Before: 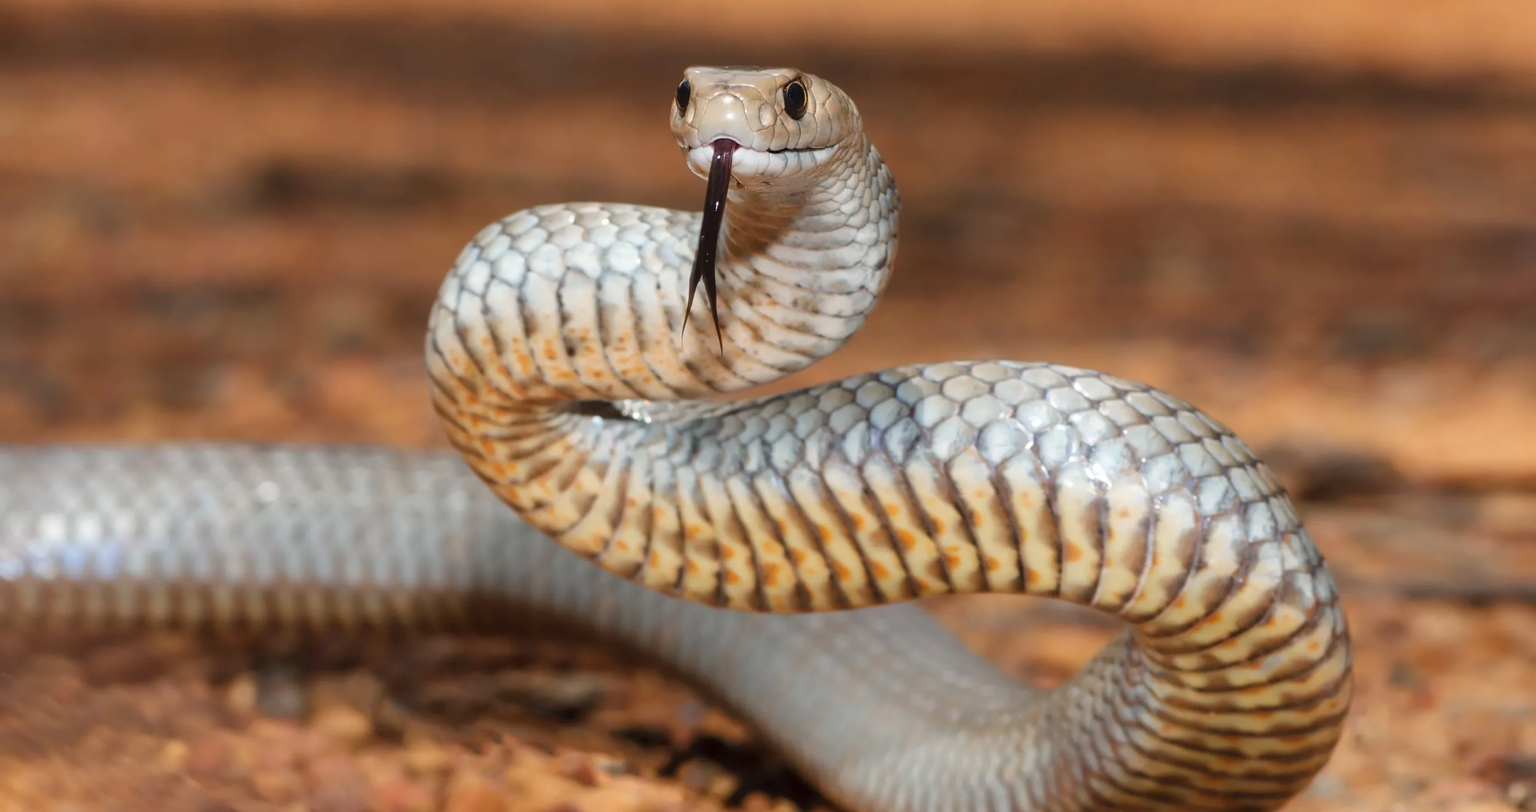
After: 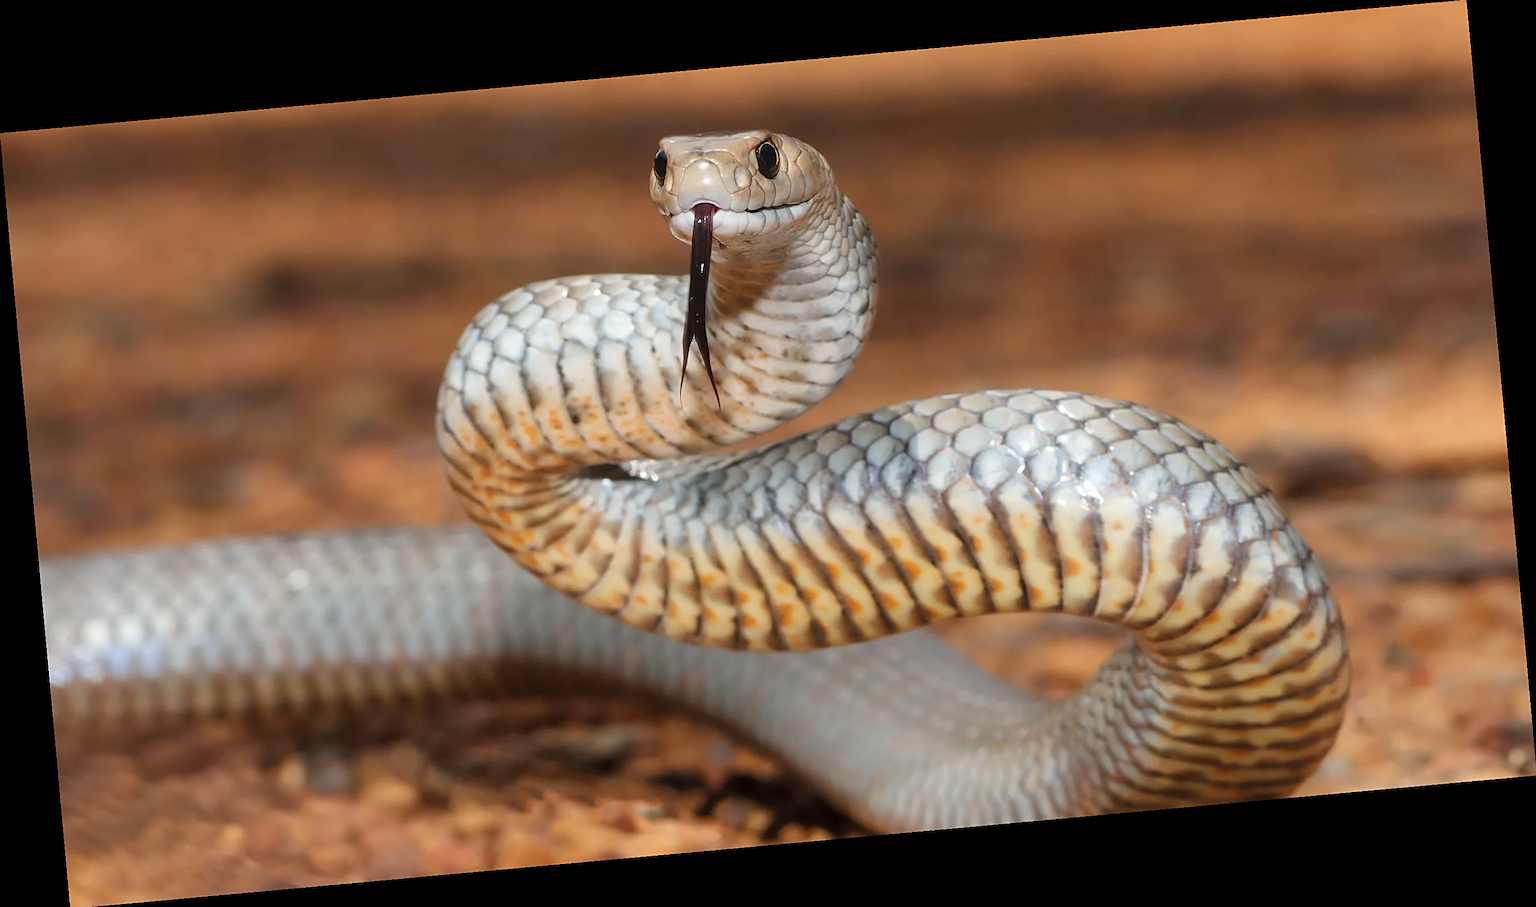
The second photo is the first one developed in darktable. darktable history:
rotate and perspective: rotation -5.2°, automatic cropping off
sharpen: on, module defaults
